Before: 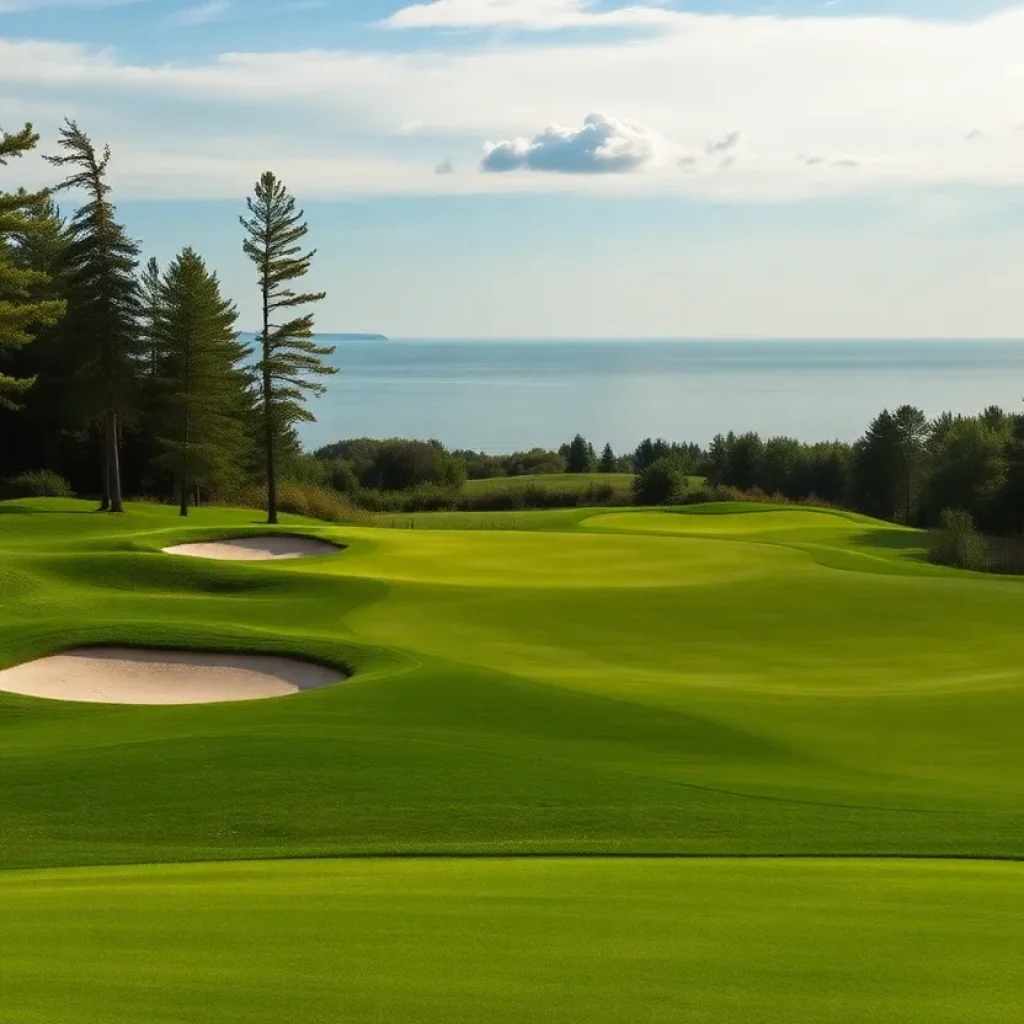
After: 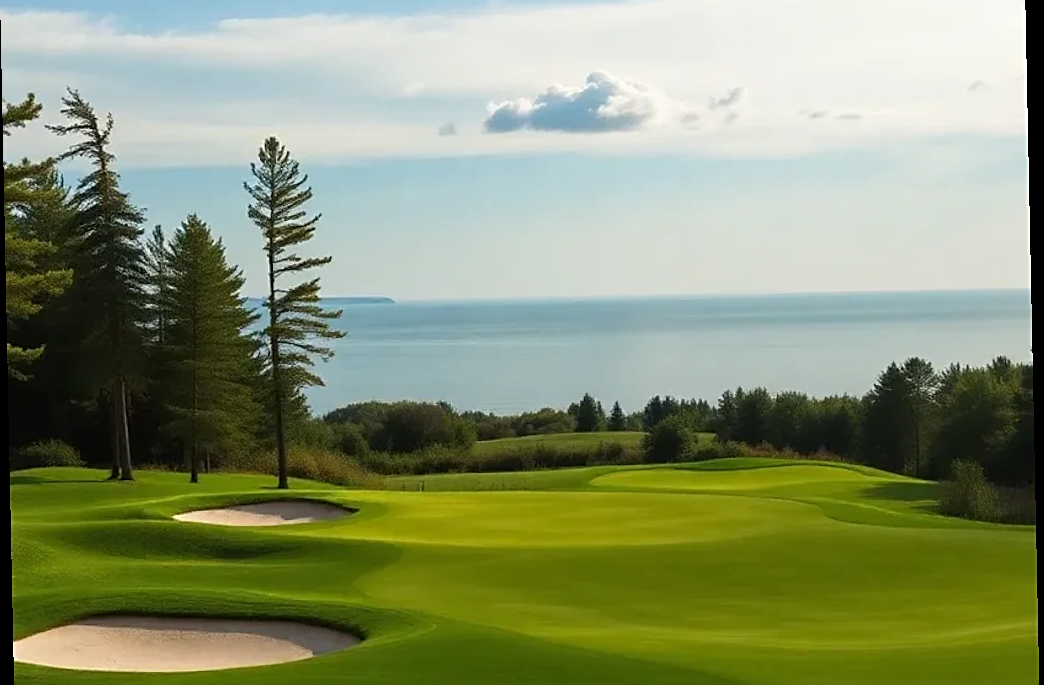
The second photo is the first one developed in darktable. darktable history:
sharpen: on, module defaults
rotate and perspective: rotation -1.17°, automatic cropping off
crop and rotate: top 4.848%, bottom 29.503%
